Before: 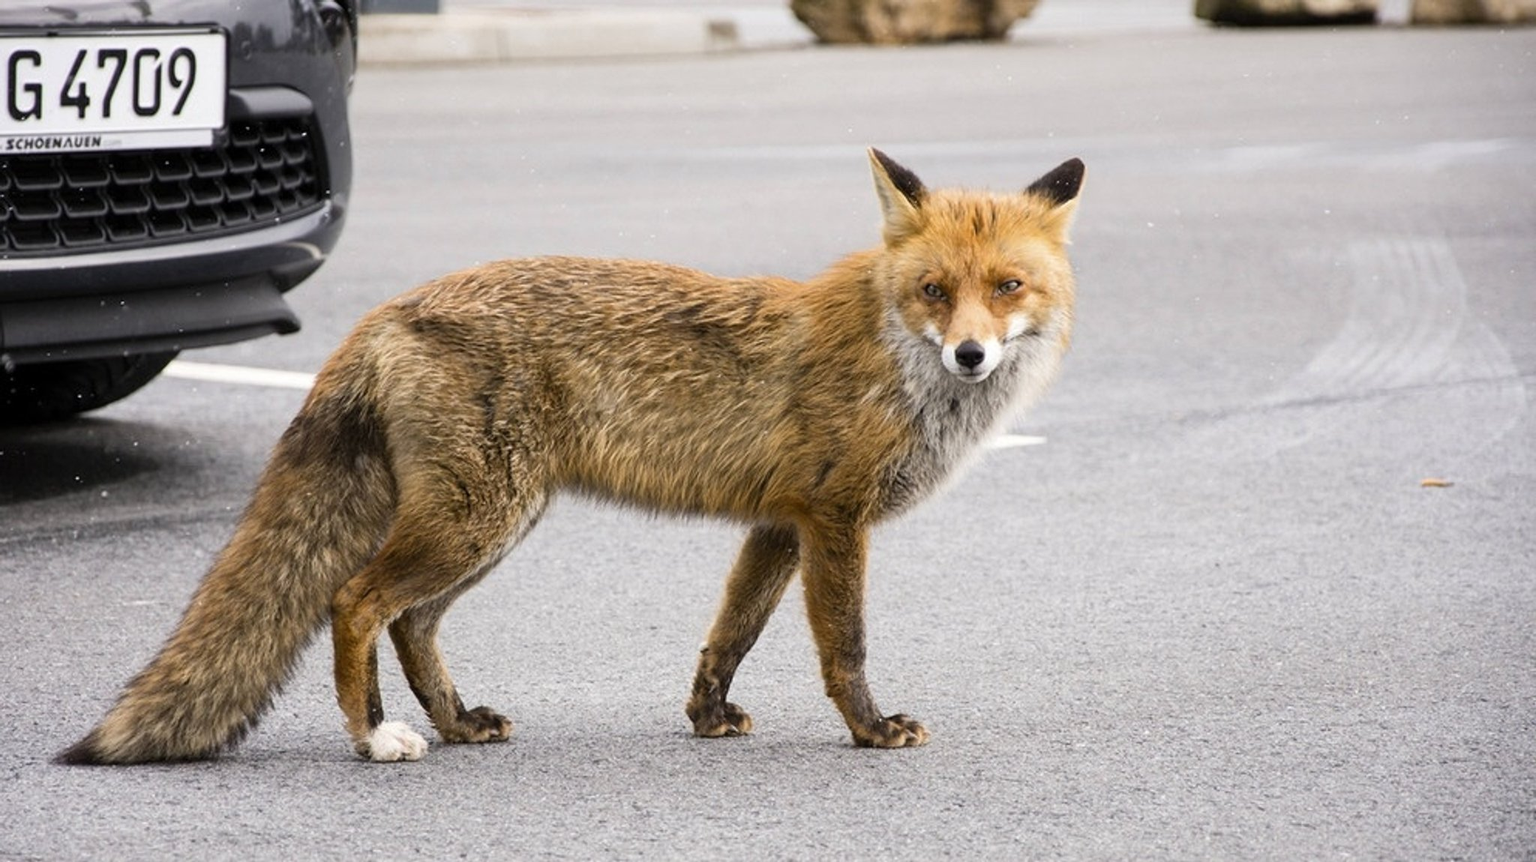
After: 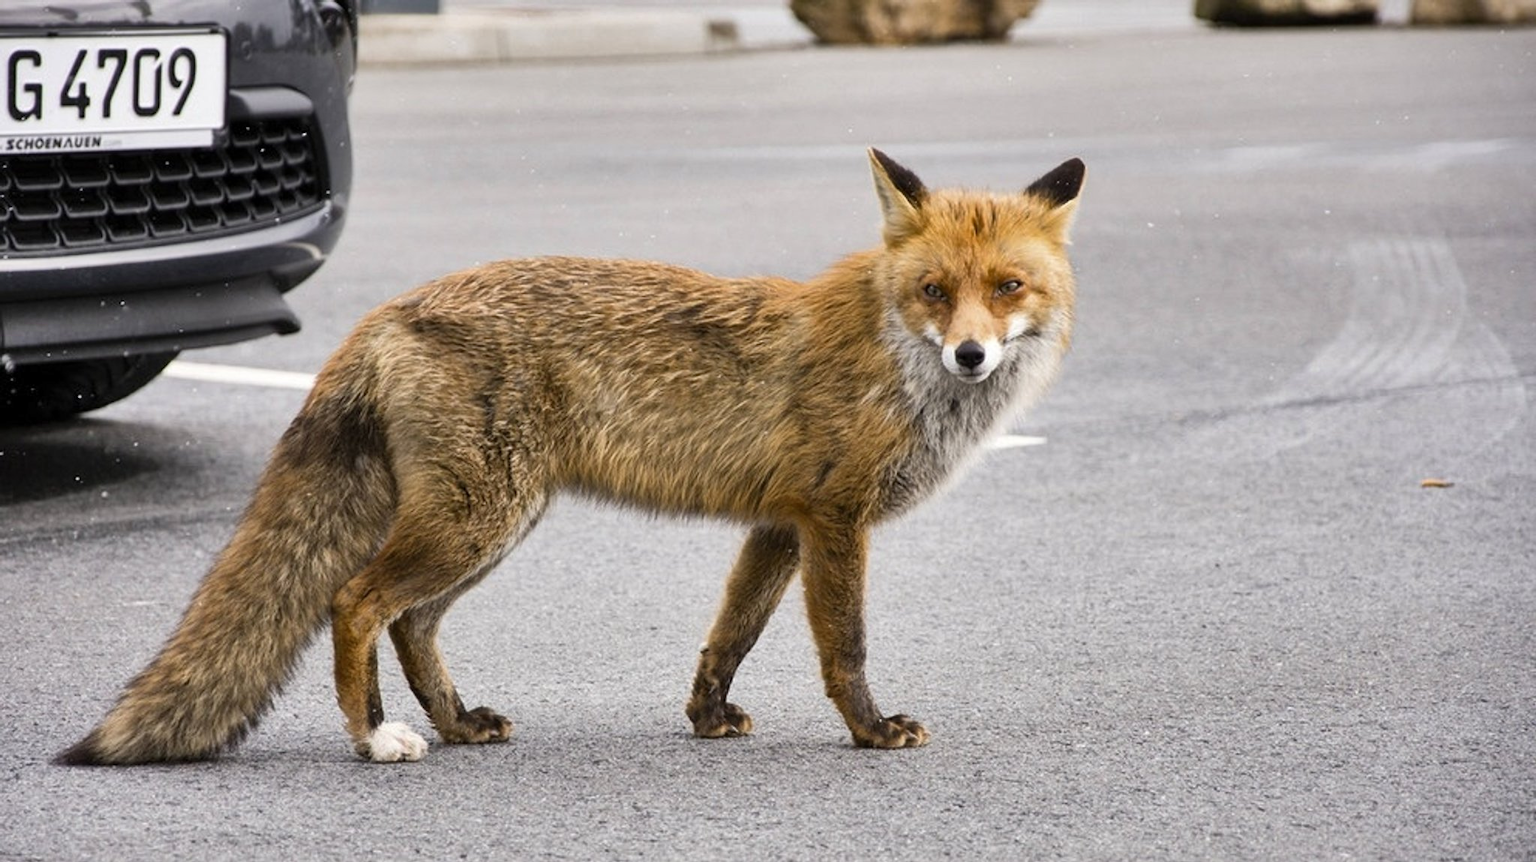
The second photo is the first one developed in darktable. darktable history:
shadows and highlights: shadows 58.44, soften with gaussian
